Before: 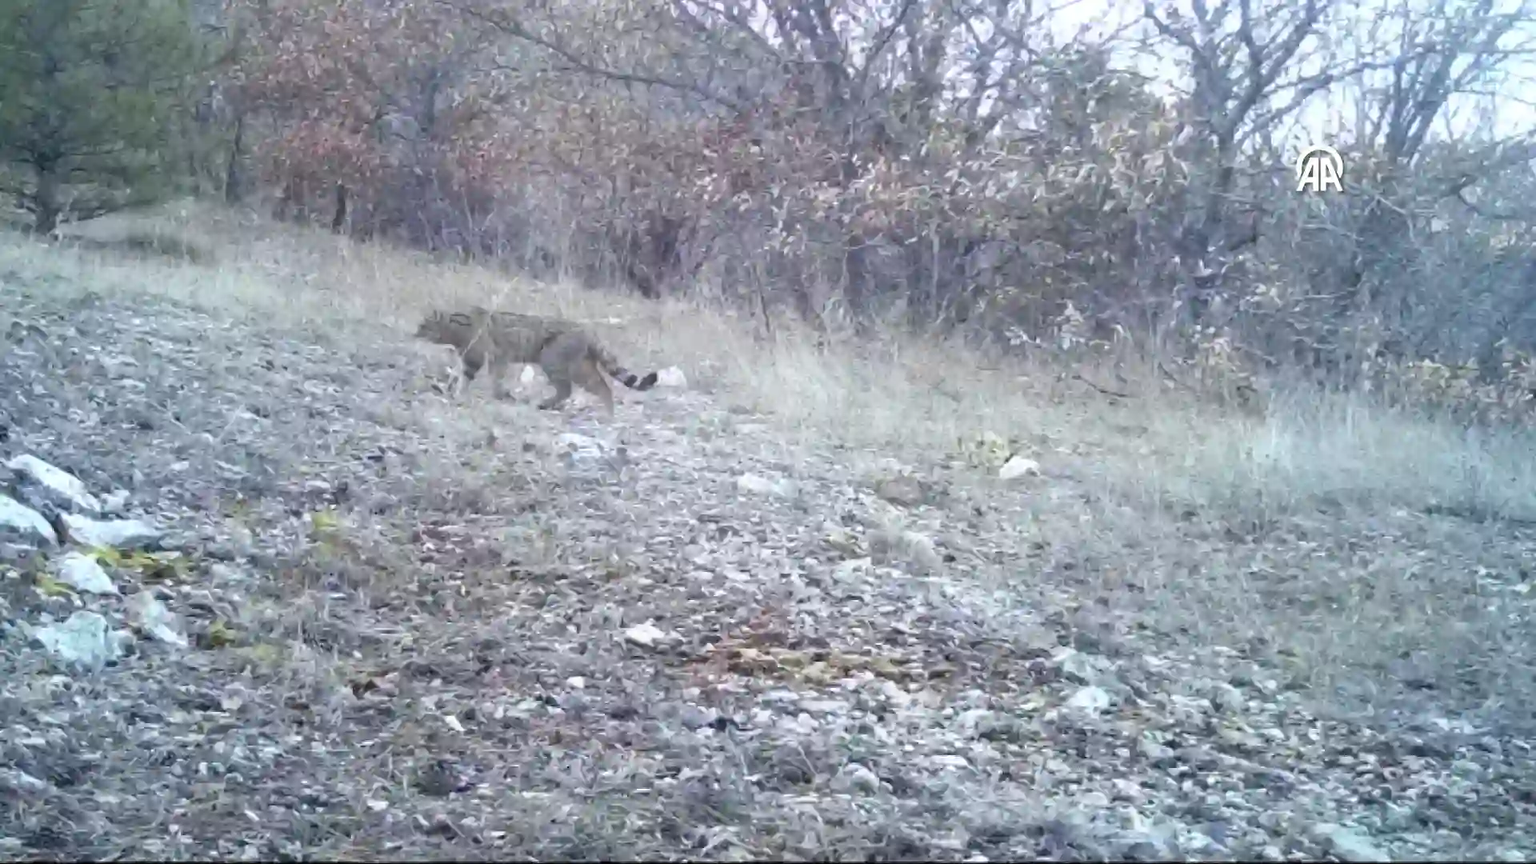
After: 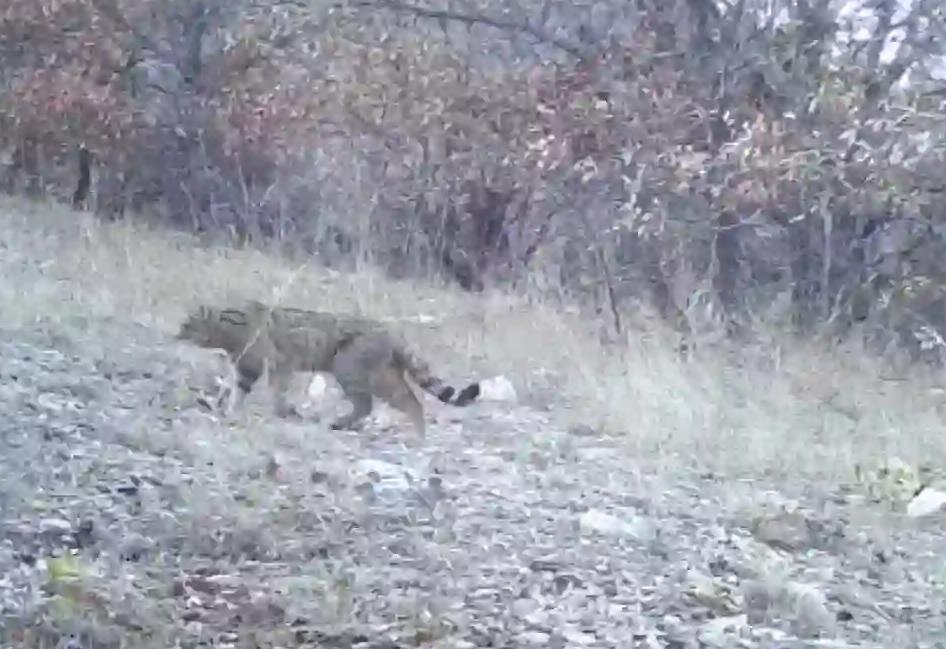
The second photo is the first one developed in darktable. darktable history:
contrast brightness saturation: contrast 0.08, saturation 0.02
crop: left 17.835%, top 7.675%, right 32.881%, bottom 32.213%
